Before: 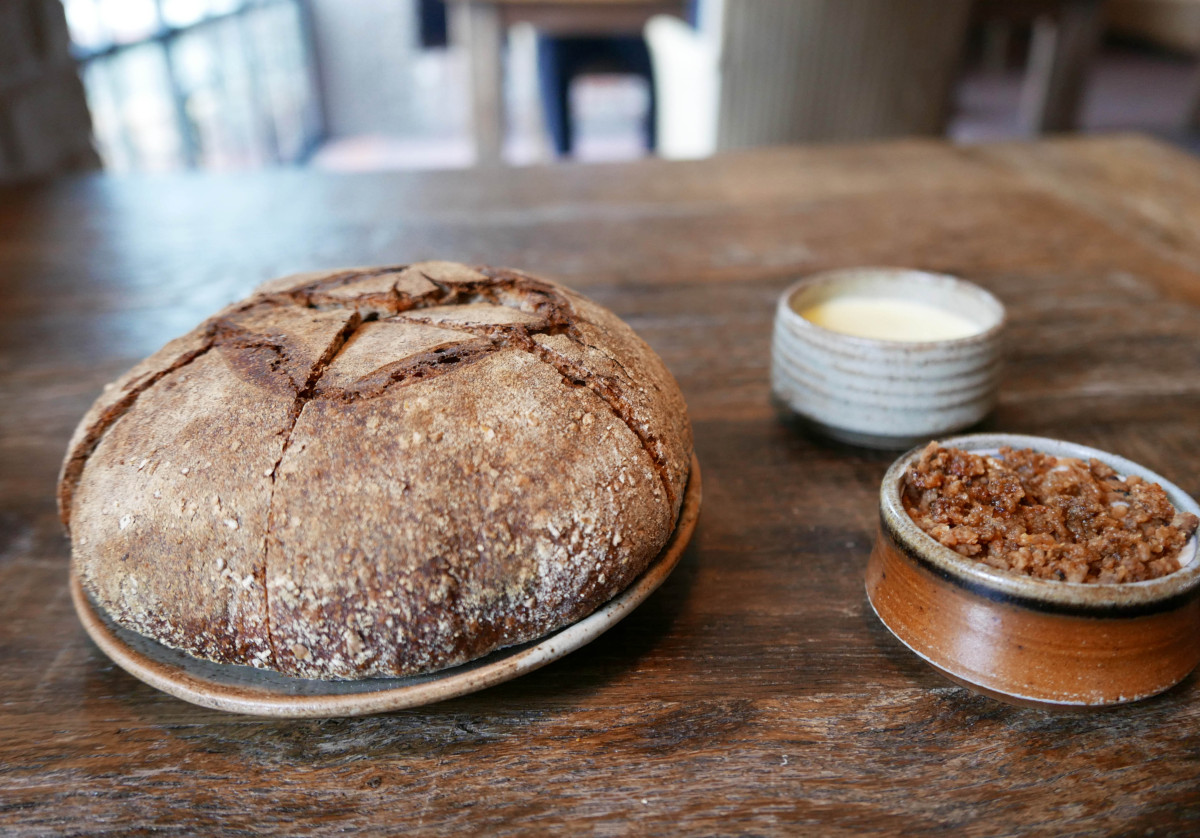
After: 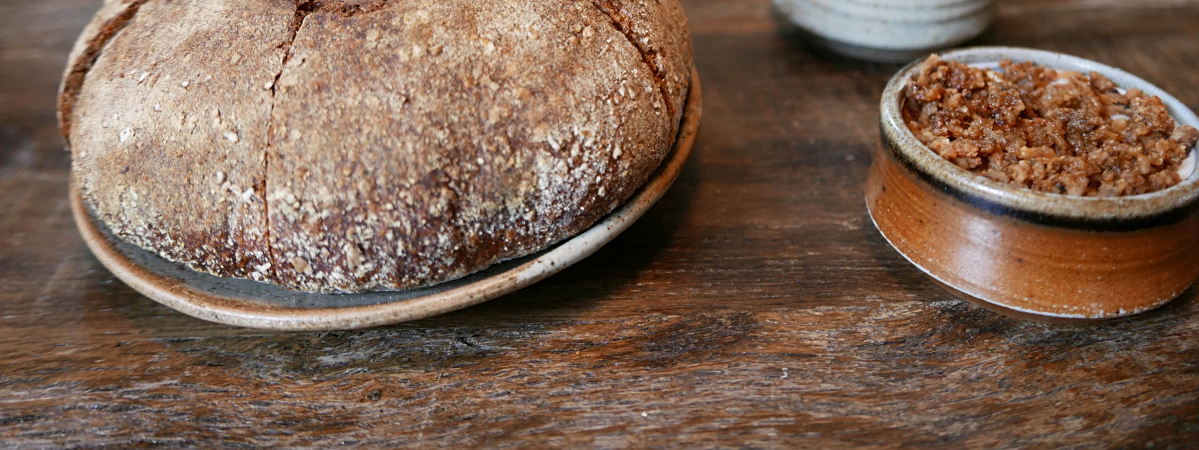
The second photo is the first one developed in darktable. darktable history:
crop and rotate: top 46.237%
sharpen: amount 0.2
